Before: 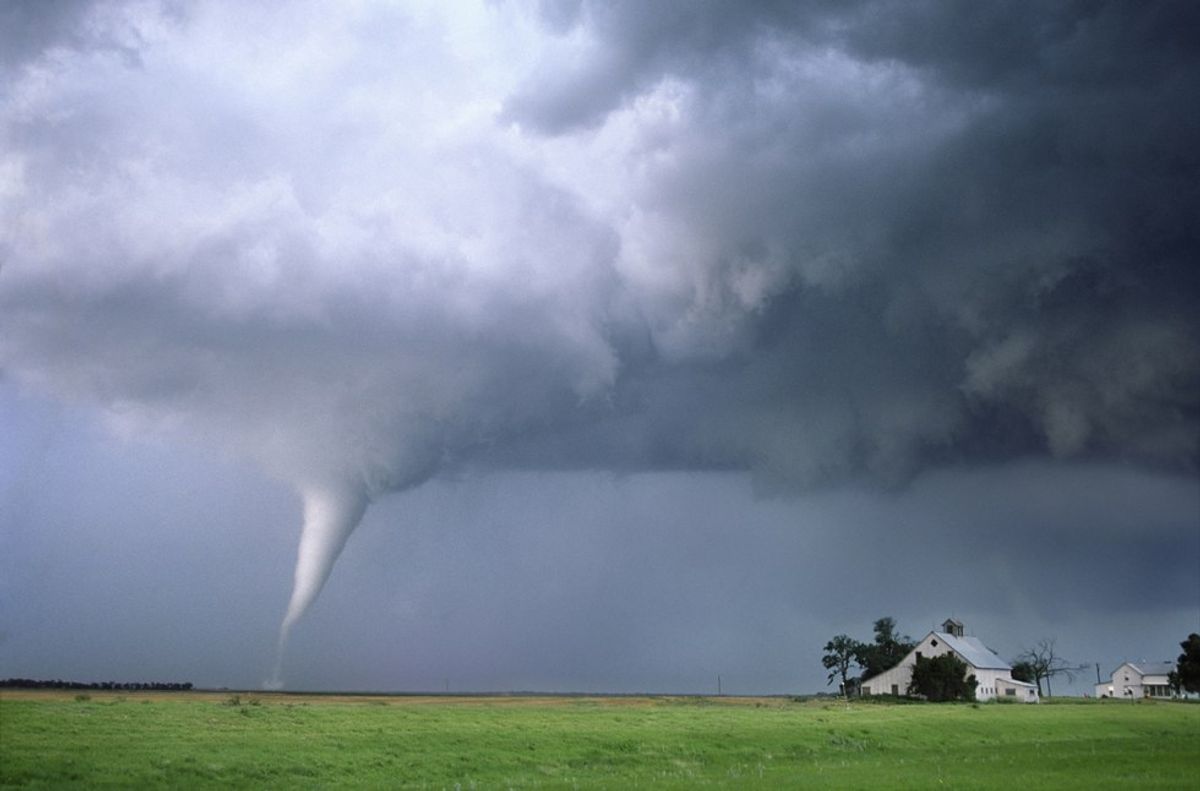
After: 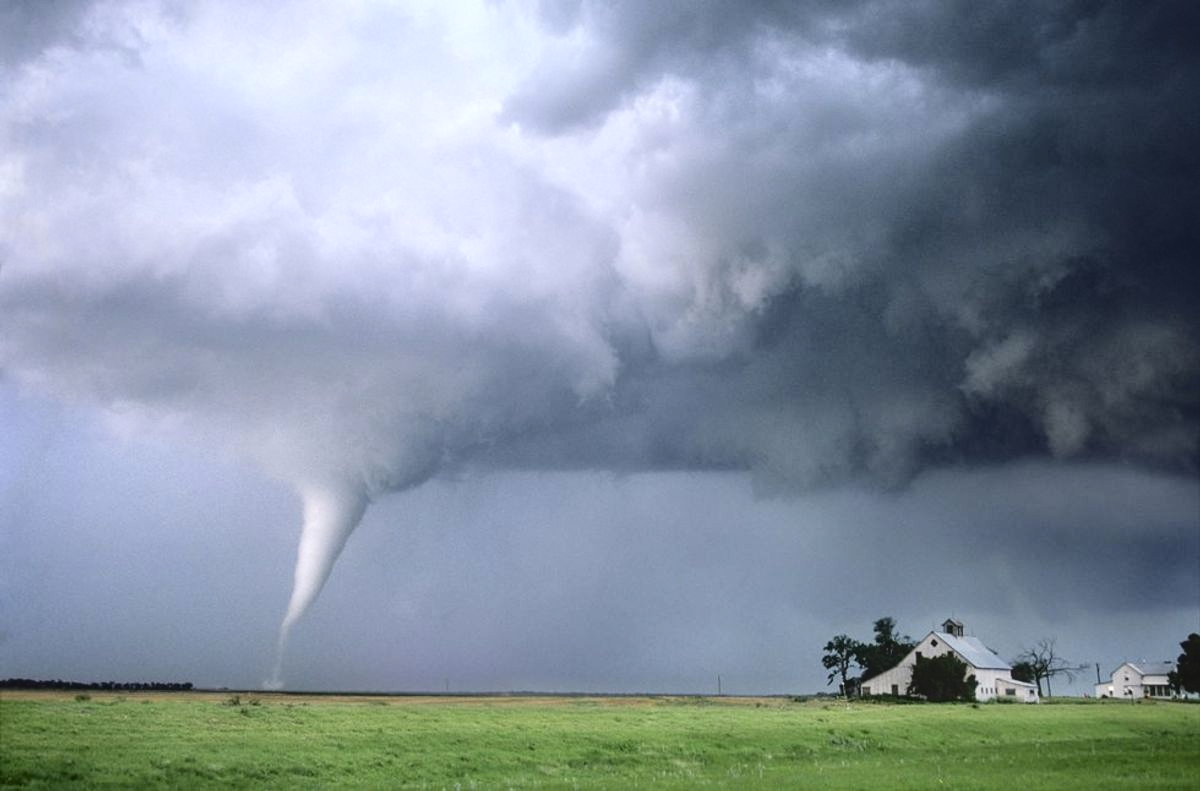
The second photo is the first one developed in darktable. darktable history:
tone curve: curves: ch0 [(0, 0) (0.003, 0.074) (0.011, 0.079) (0.025, 0.083) (0.044, 0.095) (0.069, 0.097) (0.1, 0.11) (0.136, 0.131) (0.177, 0.159) (0.224, 0.209) (0.277, 0.279) (0.335, 0.367) (0.399, 0.455) (0.468, 0.538) (0.543, 0.621) (0.623, 0.699) (0.709, 0.782) (0.801, 0.848) (0.898, 0.924) (1, 1)], color space Lab, independent channels, preserve colors none
local contrast: on, module defaults
